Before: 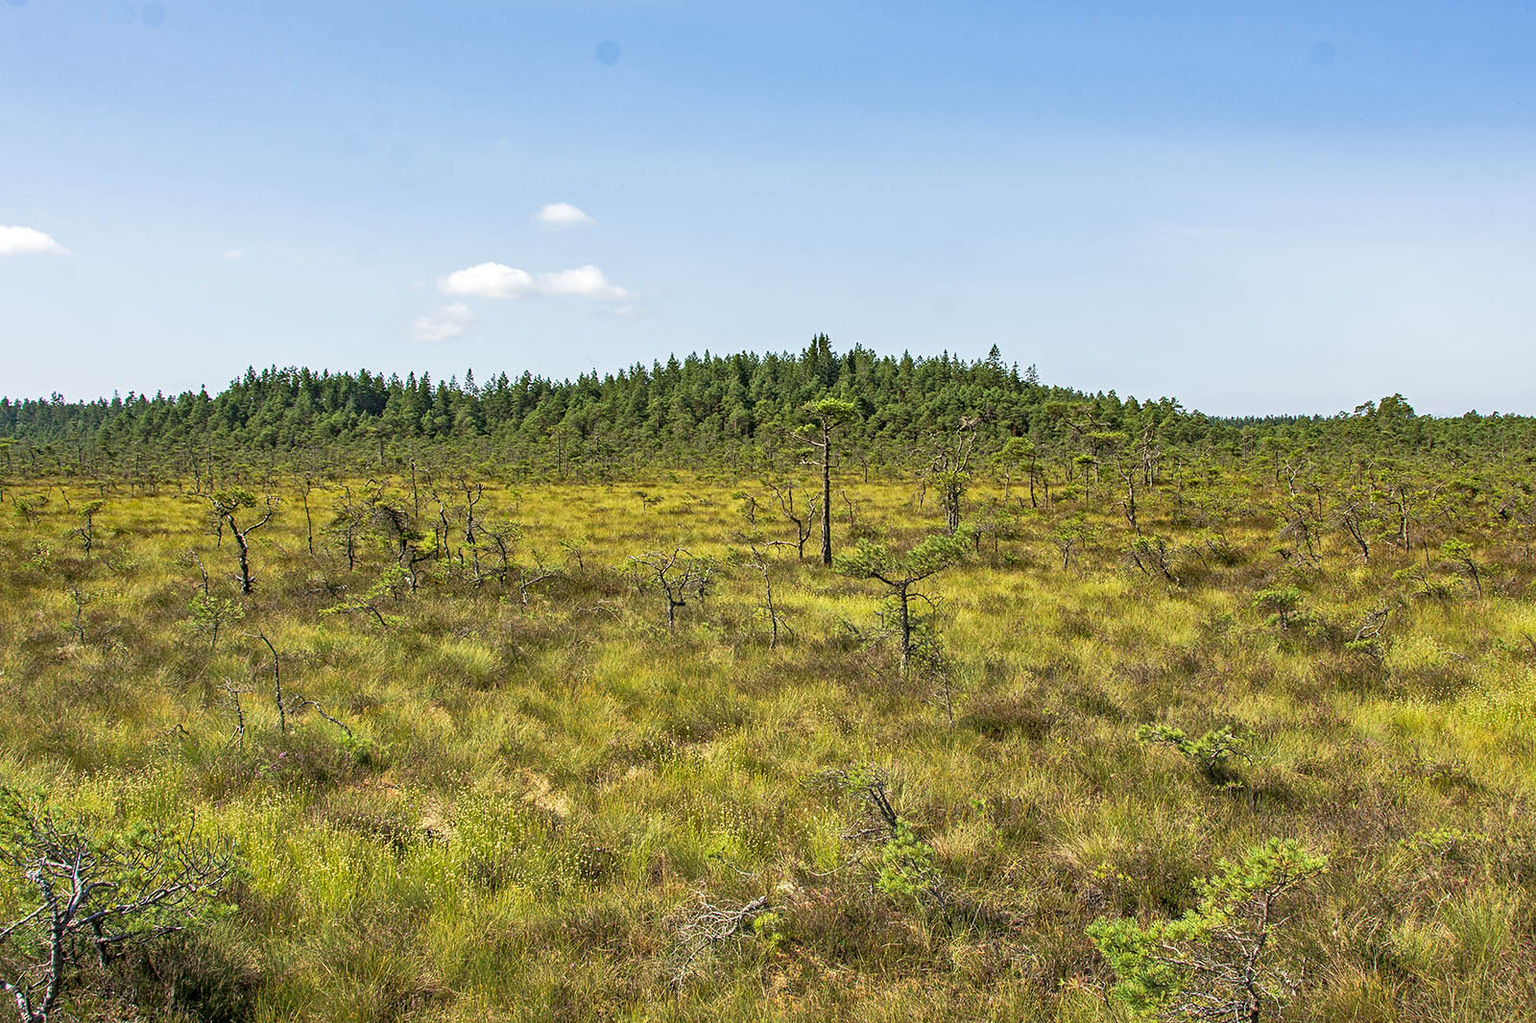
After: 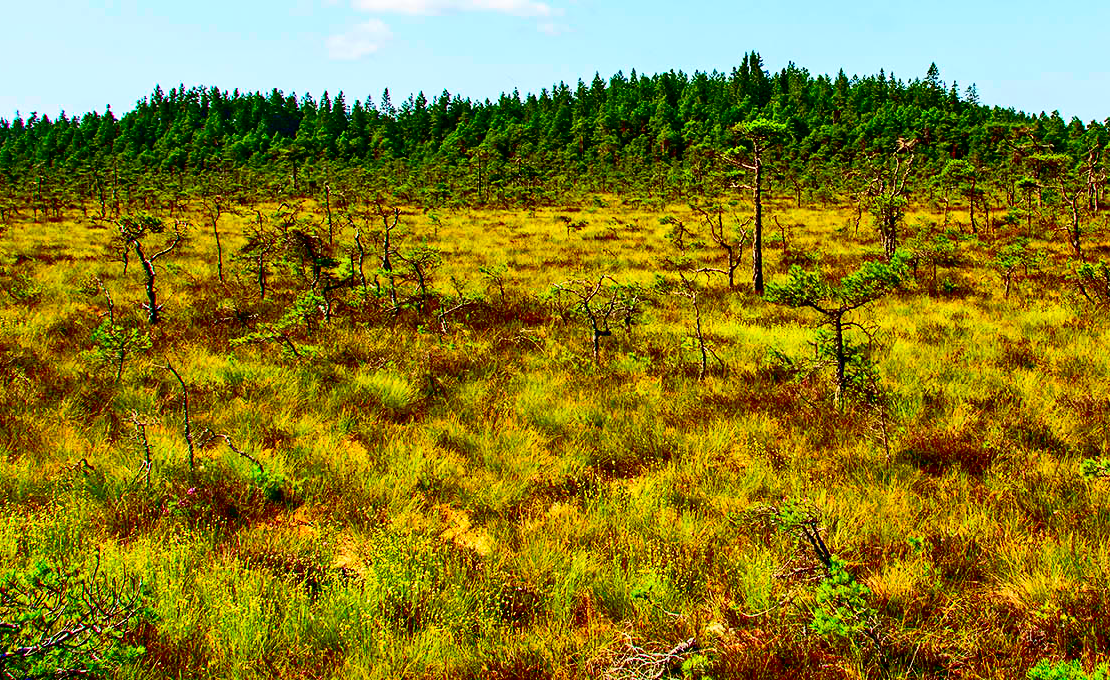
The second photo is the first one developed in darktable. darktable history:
contrast brightness saturation: contrast 0.268, brightness 0.017, saturation 0.853
crop: left 6.479%, top 27.787%, right 24.104%, bottom 8.394%
exposure: black level correction 0.056, exposure -0.039 EV, compensate exposure bias true, compensate highlight preservation false
